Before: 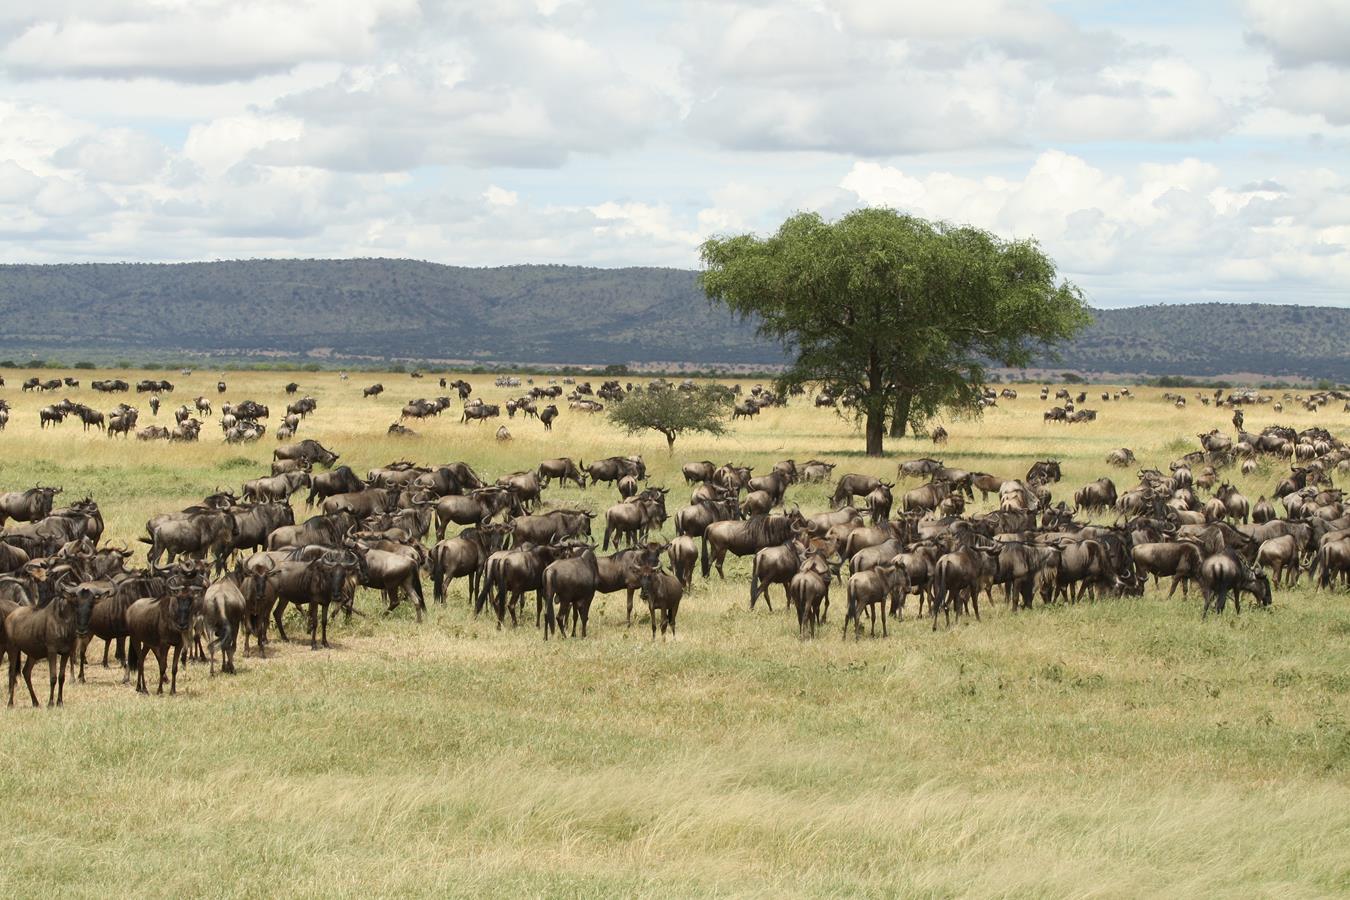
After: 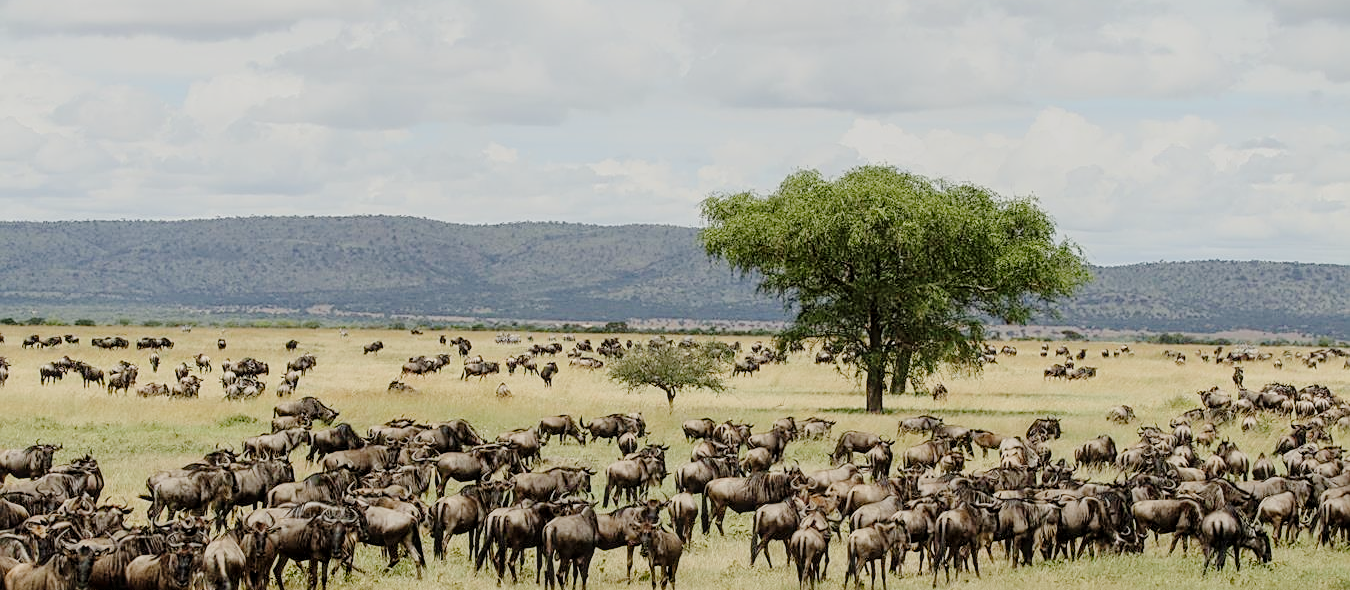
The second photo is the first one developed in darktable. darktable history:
filmic rgb: middle gray luminance 18.42%, black relative exposure -9 EV, white relative exposure 3.75 EV, threshold 6 EV, target black luminance 0%, hardness 4.85, latitude 67.35%, contrast 0.955, highlights saturation mix 20%, shadows ↔ highlights balance 21.36%, add noise in highlights 0, preserve chrominance luminance Y, color science v3 (2019), use custom middle-gray values true, iterations of high-quality reconstruction 0, contrast in highlights soft, enable highlight reconstruction true
crop and rotate: top 4.848%, bottom 29.503%
color balance rgb: contrast -10%
local contrast: on, module defaults
tone curve: curves: ch0 [(0, 0) (0.003, 0.011) (0.011, 0.012) (0.025, 0.013) (0.044, 0.023) (0.069, 0.04) (0.1, 0.06) (0.136, 0.094) (0.177, 0.145) (0.224, 0.213) (0.277, 0.301) (0.335, 0.389) (0.399, 0.473) (0.468, 0.554) (0.543, 0.627) (0.623, 0.694) (0.709, 0.763) (0.801, 0.83) (0.898, 0.906) (1, 1)], preserve colors none
sharpen: on, module defaults
